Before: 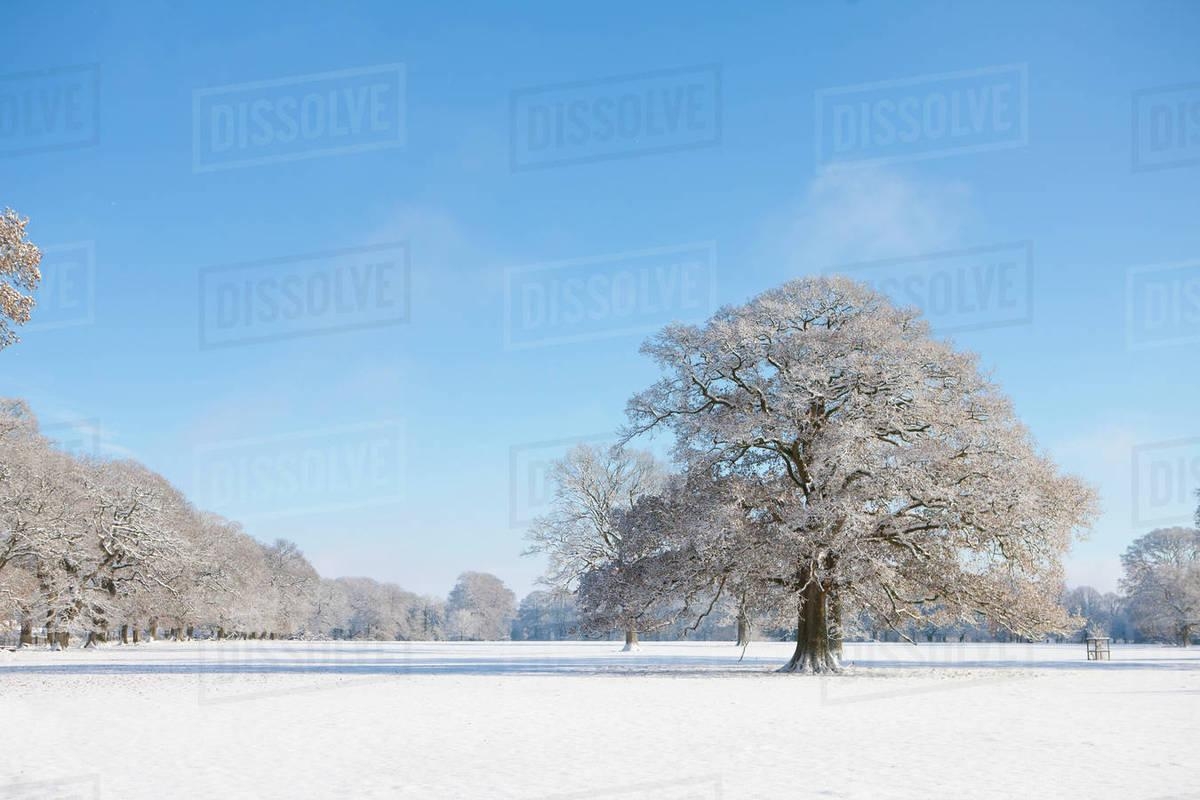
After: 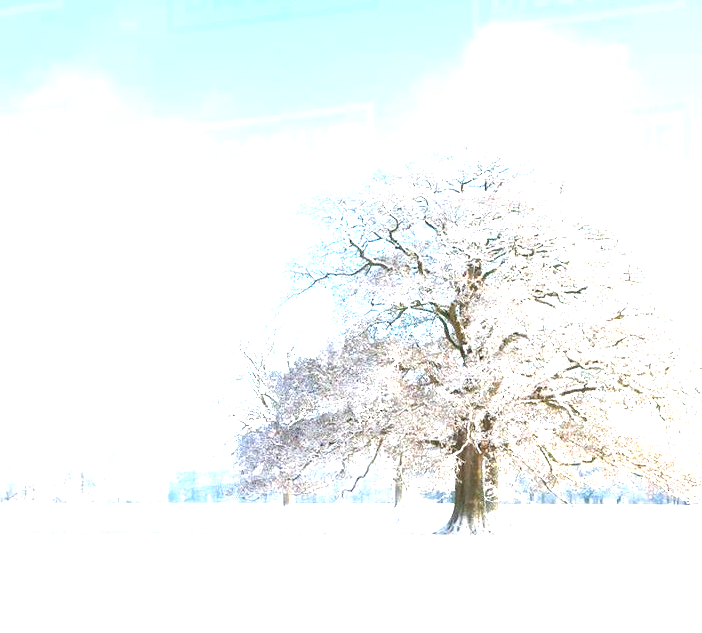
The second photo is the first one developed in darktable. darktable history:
crop and rotate: left 28.627%, top 17.254%, right 12.793%, bottom 3.527%
exposure: exposure 2.001 EV, compensate highlight preservation false
contrast equalizer: octaves 7, y [[0.5, 0.542, 0.583, 0.625, 0.667, 0.708], [0.5 ×6], [0.5 ×6], [0, 0.033, 0.067, 0.1, 0.133, 0.167], [0, 0.05, 0.1, 0.15, 0.2, 0.25]], mix -0.189
